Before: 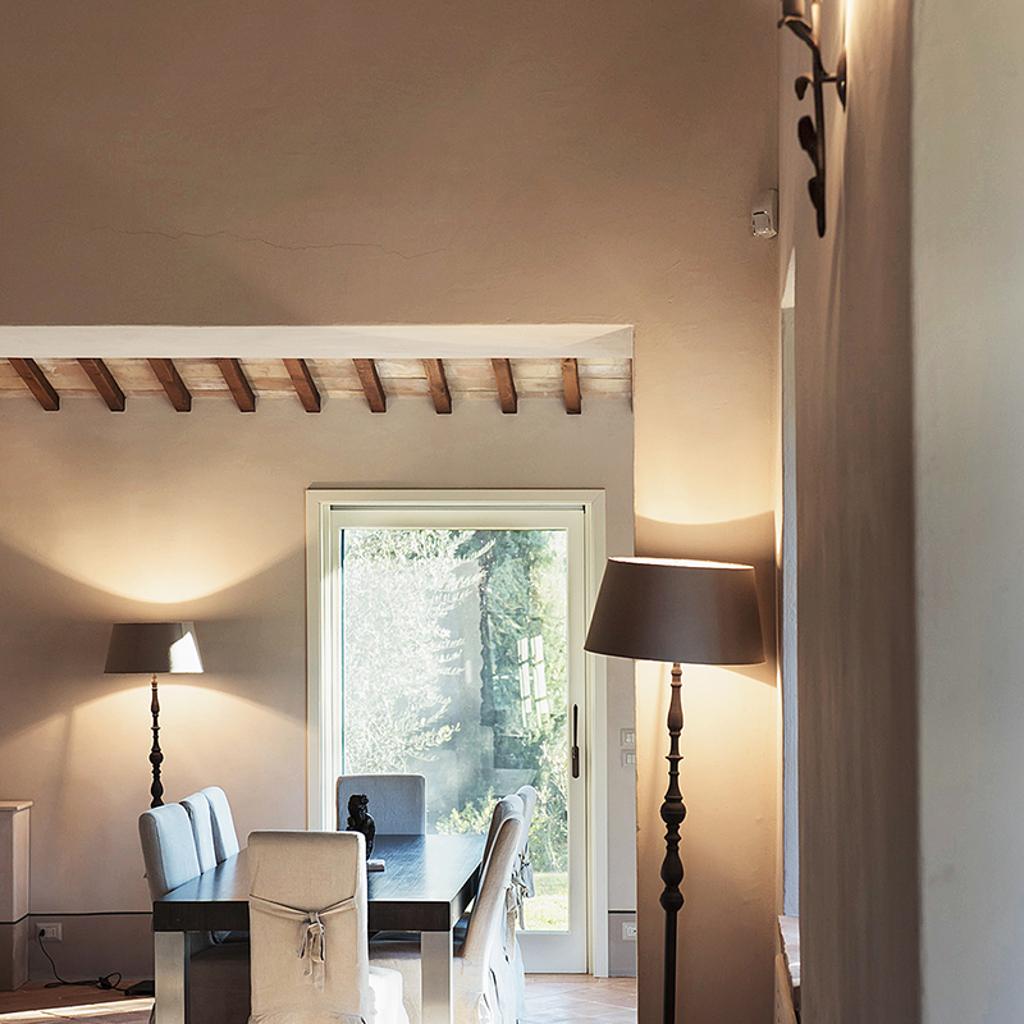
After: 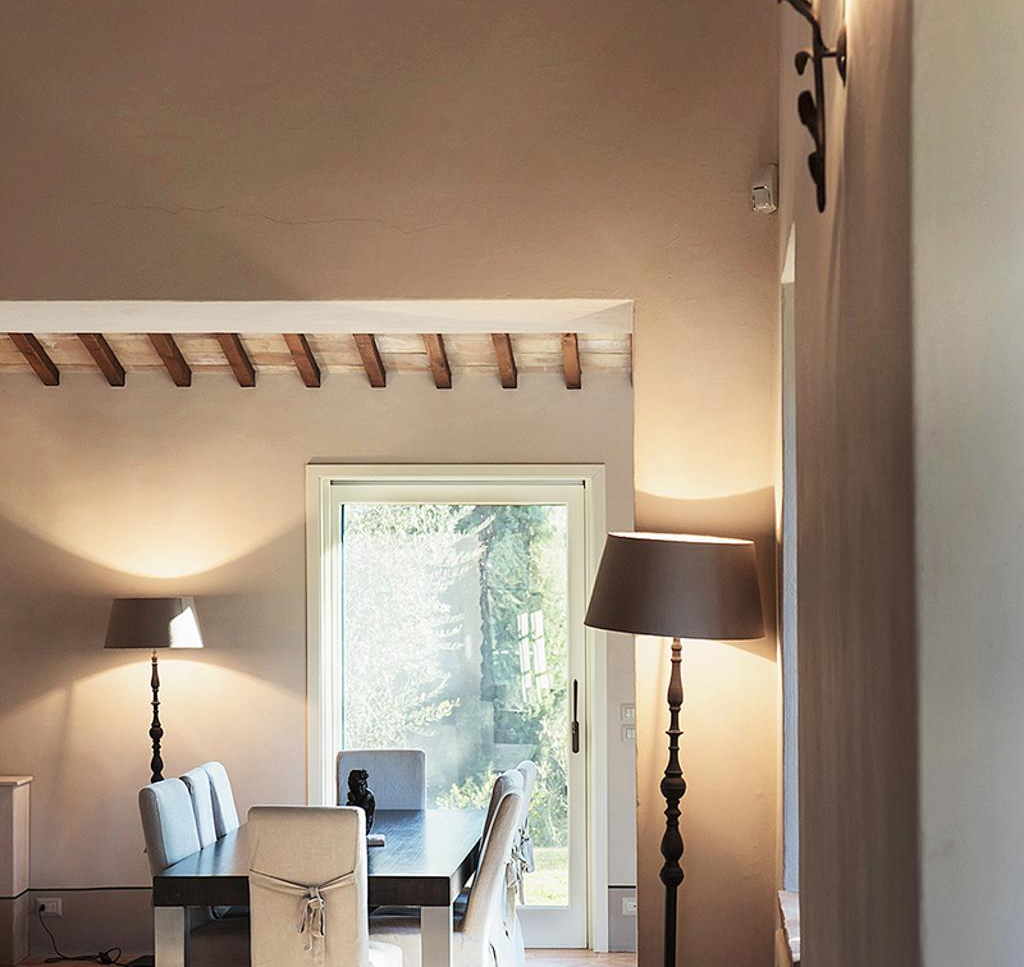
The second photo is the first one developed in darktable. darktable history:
shadows and highlights: shadows -24.28, highlights 49.77, soften with gaussian
crop and rotate: top 2.479%, bottom 3.018%
